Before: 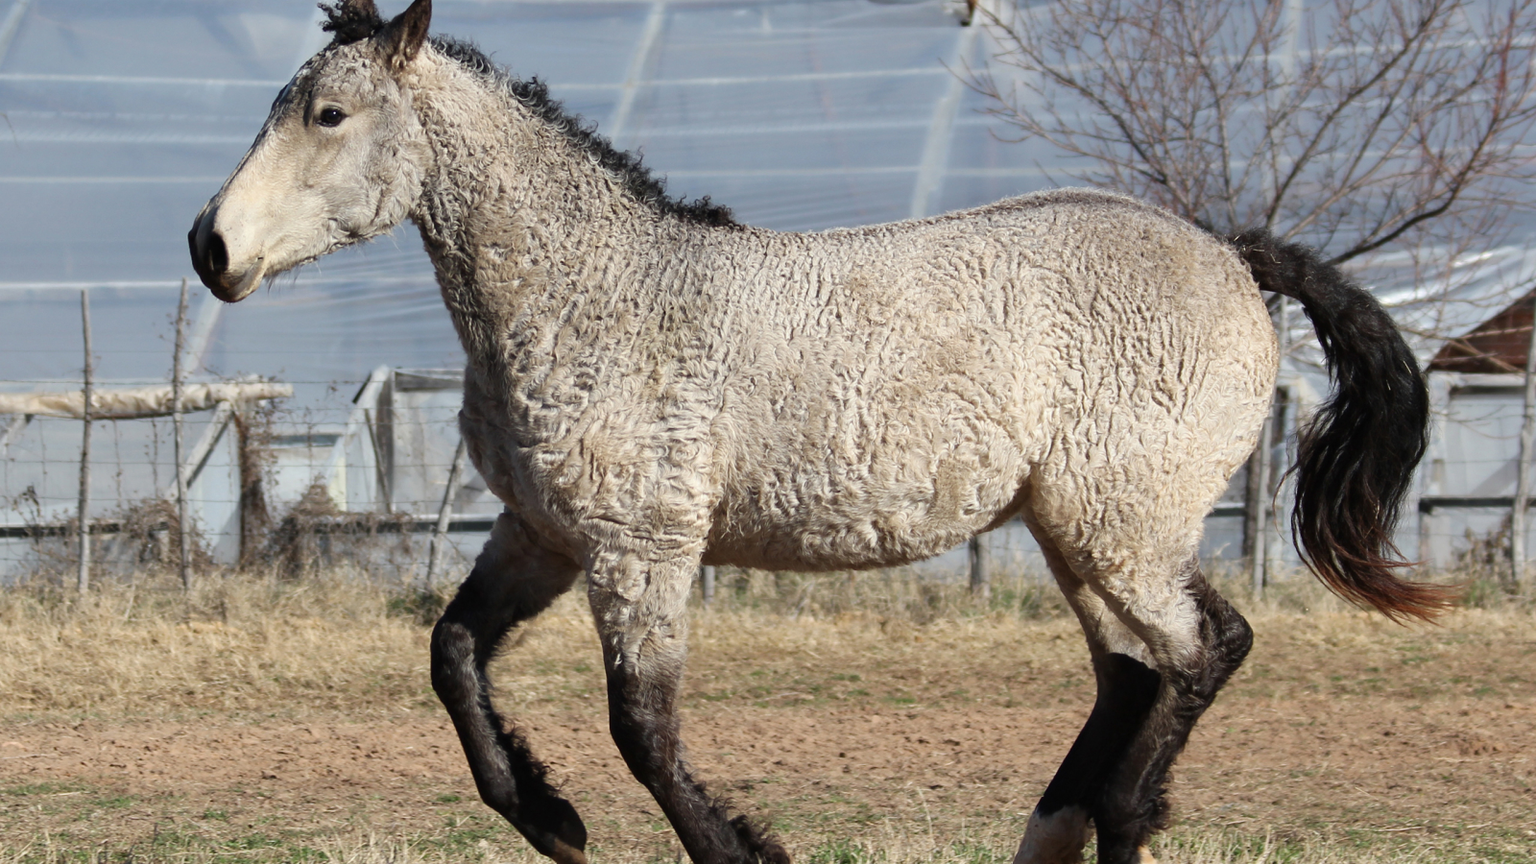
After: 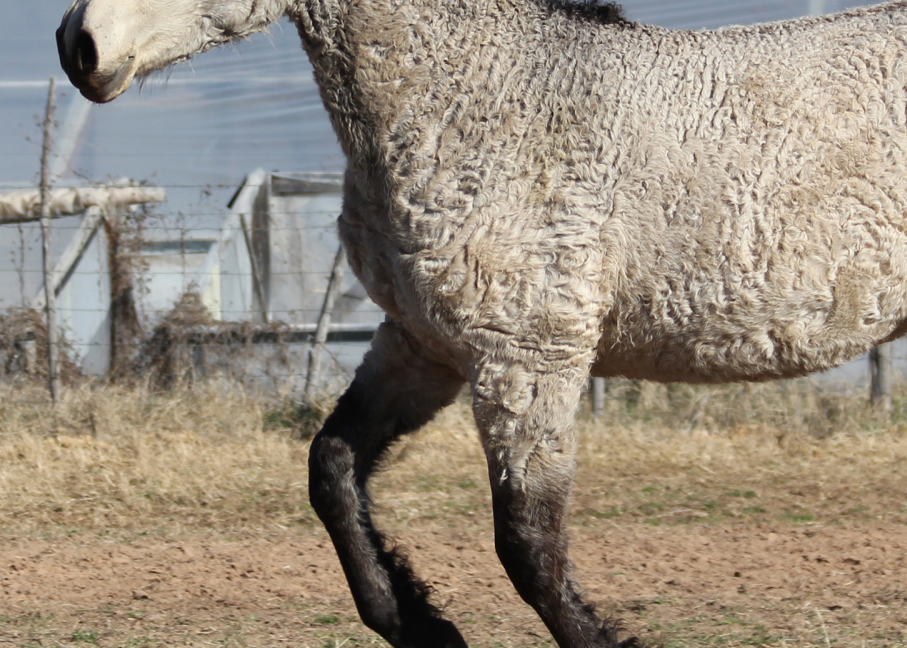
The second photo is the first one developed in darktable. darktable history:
crop: left 8.751%, top 23.598%, right 34.54%, bottom 4.392%
exposure: compensate highlight preservation false
